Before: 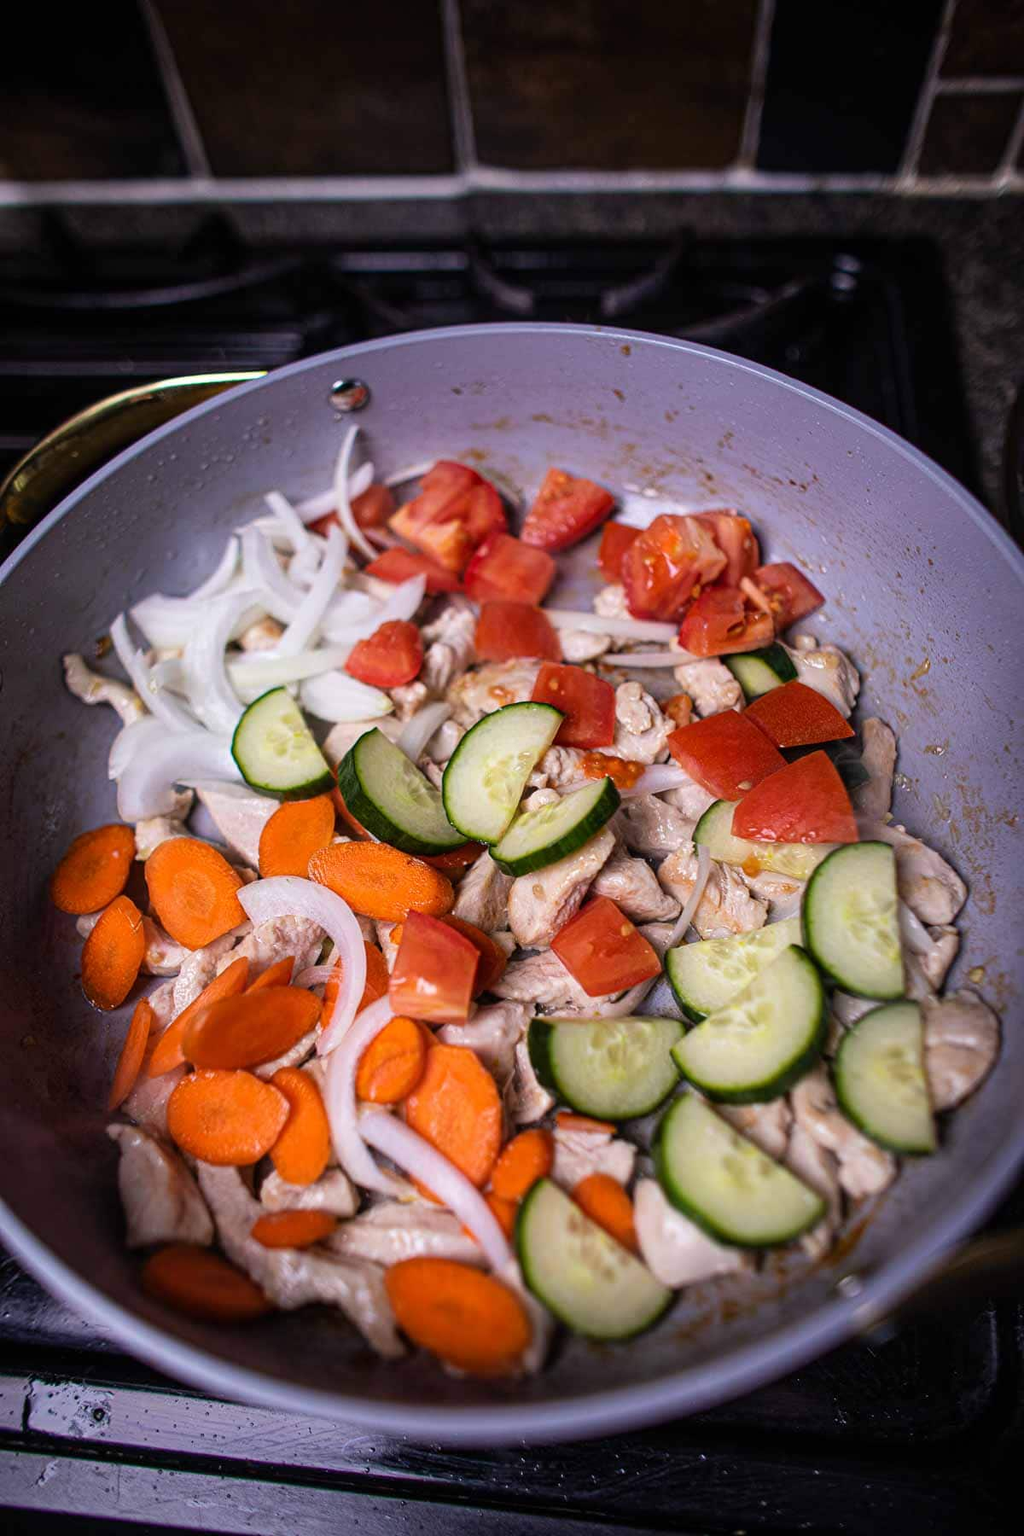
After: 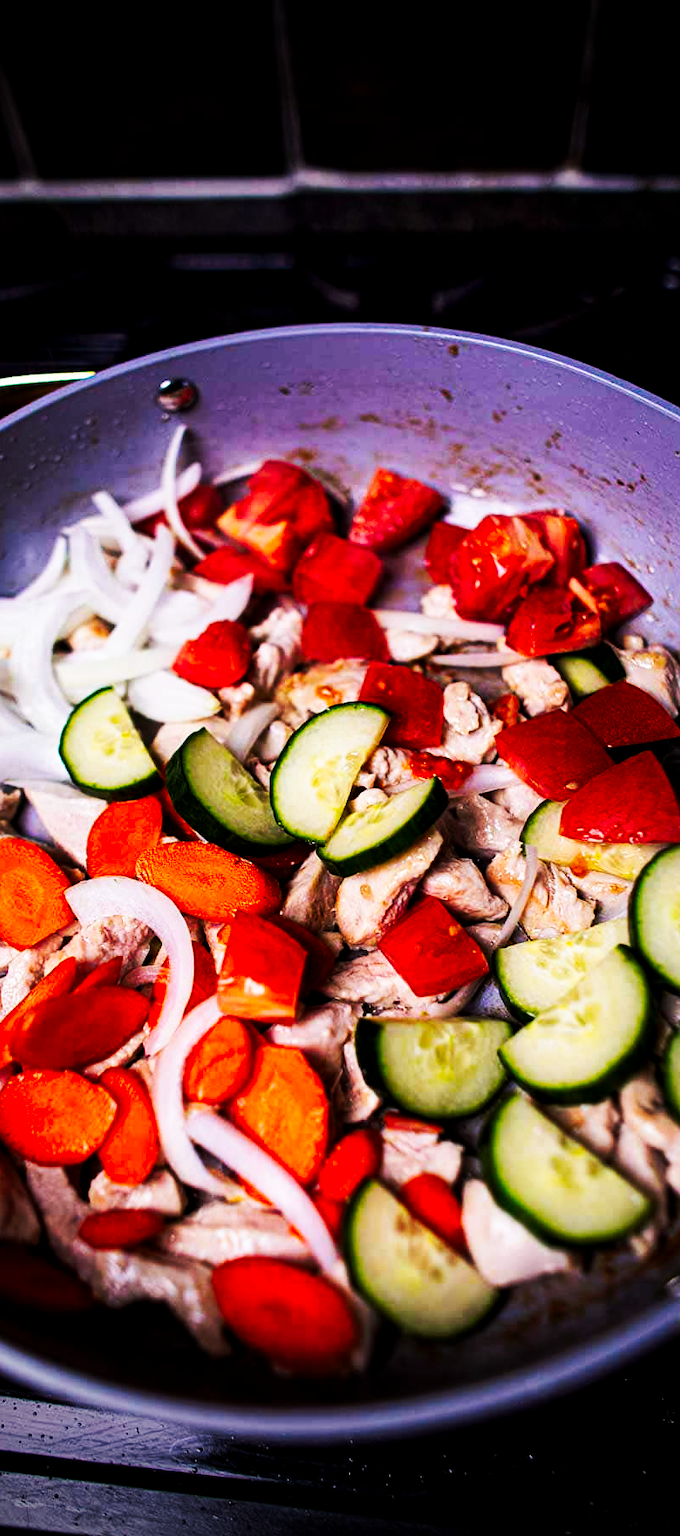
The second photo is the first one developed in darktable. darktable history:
exposure: black level correction 0.012, compensate highlight preservation false
tone curve: curves: ch0 [(0, 0) (0.003, 0.003) (0.011, 0.005) (0.025, 0.005) (0.044, 0.008) (0.069, 0.015) (0.1, 0.023) (0.136, 0.032) (0.177, 0.046) (0.224, 0.072) (0.277, 0.124) (0.335, 0.174) (0.399, 0.253) (0.468, 0.365) (0.543, 0.519) (0.623, 0.675) (0.709, 0.805) (0.801, 0.908) (0.898, 0.97) (1, 1)], preserve colors none
vignetting: fall-off start 75%, brightness -0.692, width/height ratio 1.084
crop: left 16.899%, right 16.556%
